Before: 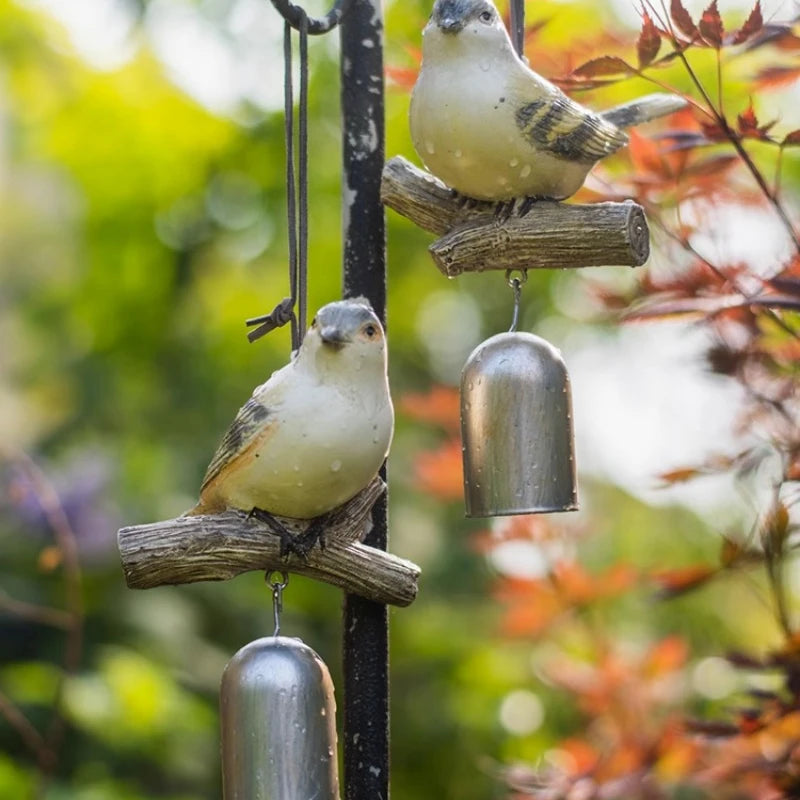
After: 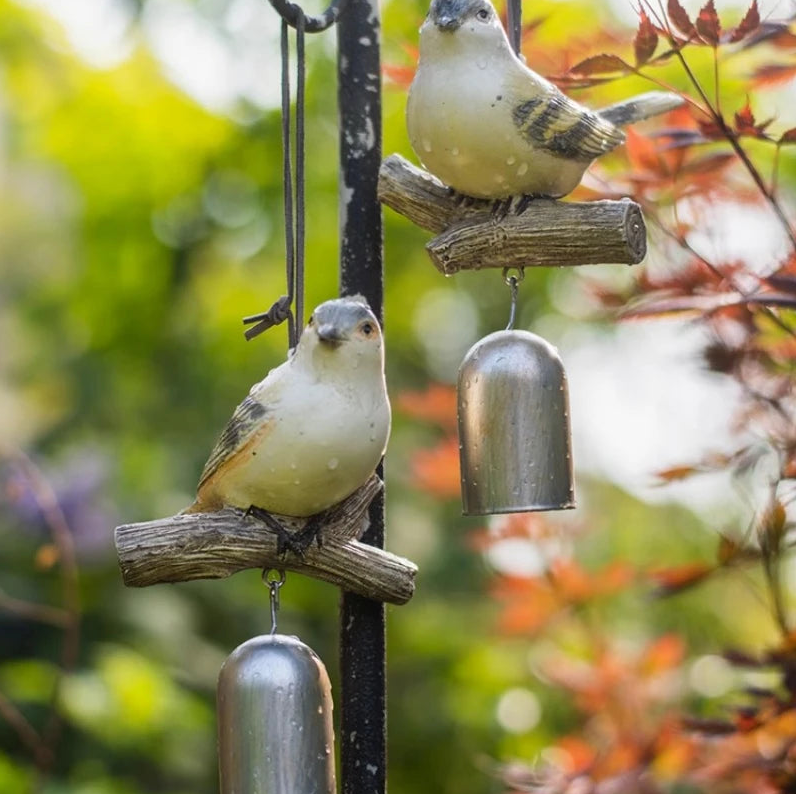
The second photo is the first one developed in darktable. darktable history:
crop and rotate: left 0.48%, top 0.31%, bottom 0.363%
